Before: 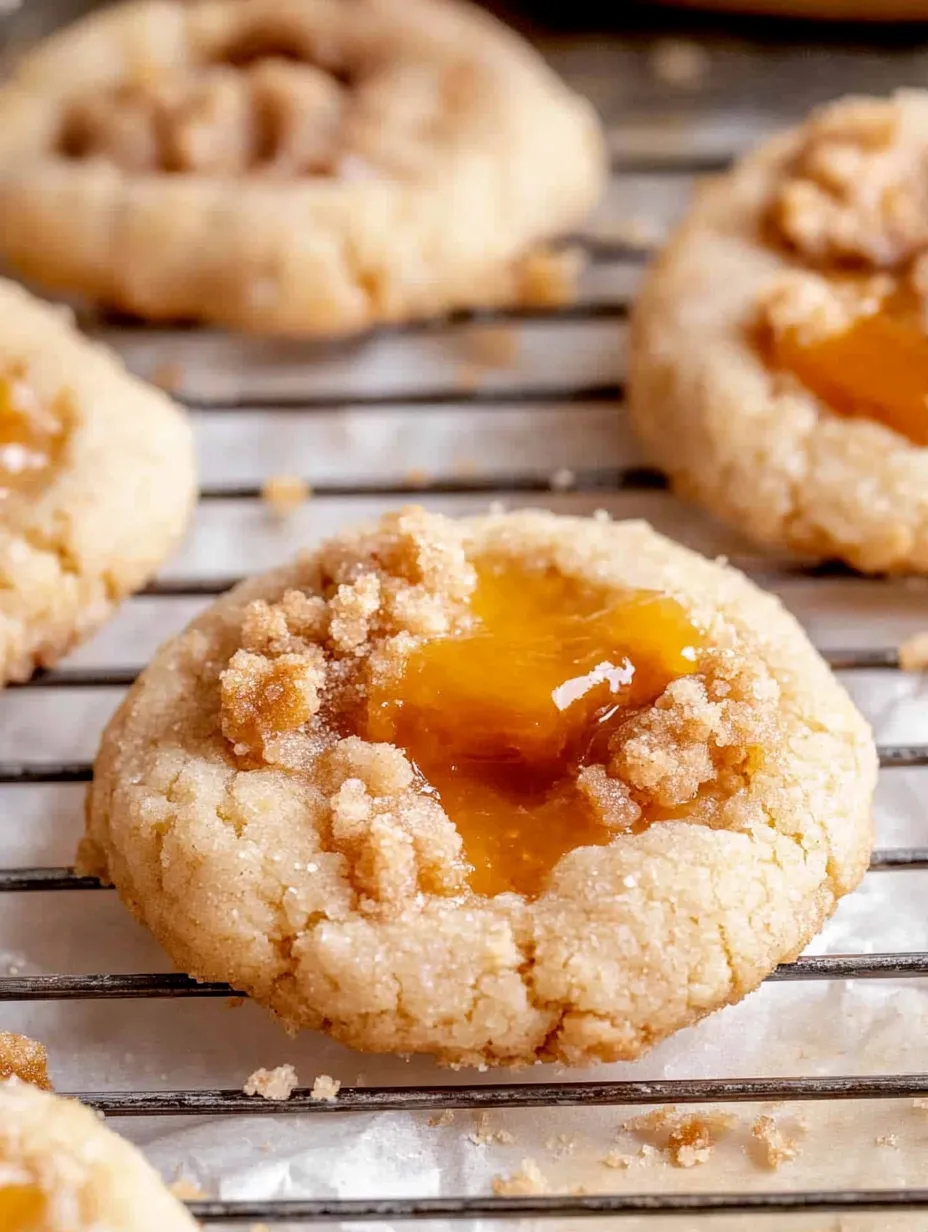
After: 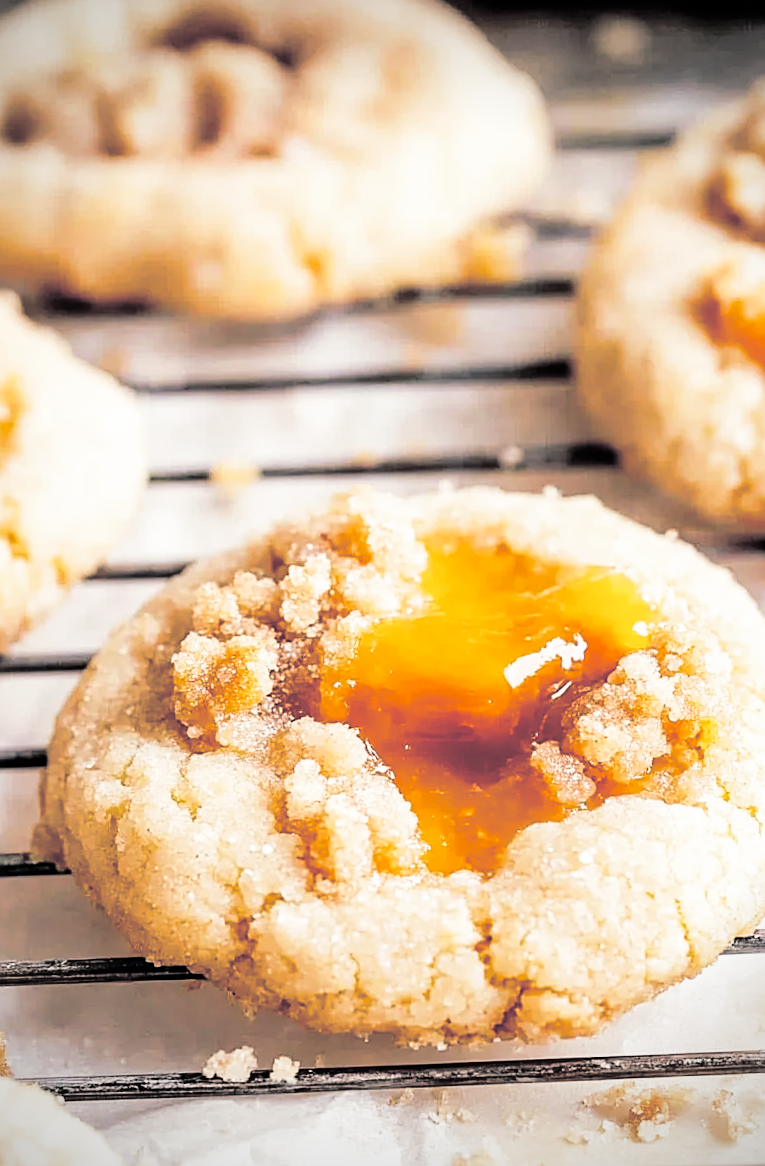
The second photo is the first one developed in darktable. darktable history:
crop and rotate: angle 1°, left 4.281%, top 0.642%, right 11.383%, bottom 2.486%
sharpen: on, module defaults
vignetting: on, module defaults
split-toning: shadows › hue 205.2°, shadows › saturation 0.29, highlights › hue 50.4°, highlights › saturation 0.38, balance -49.9
base curve: curves: ch0 [(0, 0) (0.008, 0.007) (0.022, 0.029) (0.048, 0.089) (0.092, 0.197) (0.191, 0.399) (0.275, 0.534) (0.357, 0.65) (0.477, 0.78) (0.542, 0.833) (0.799, 0.973) (1, 1)], preserve colors none
